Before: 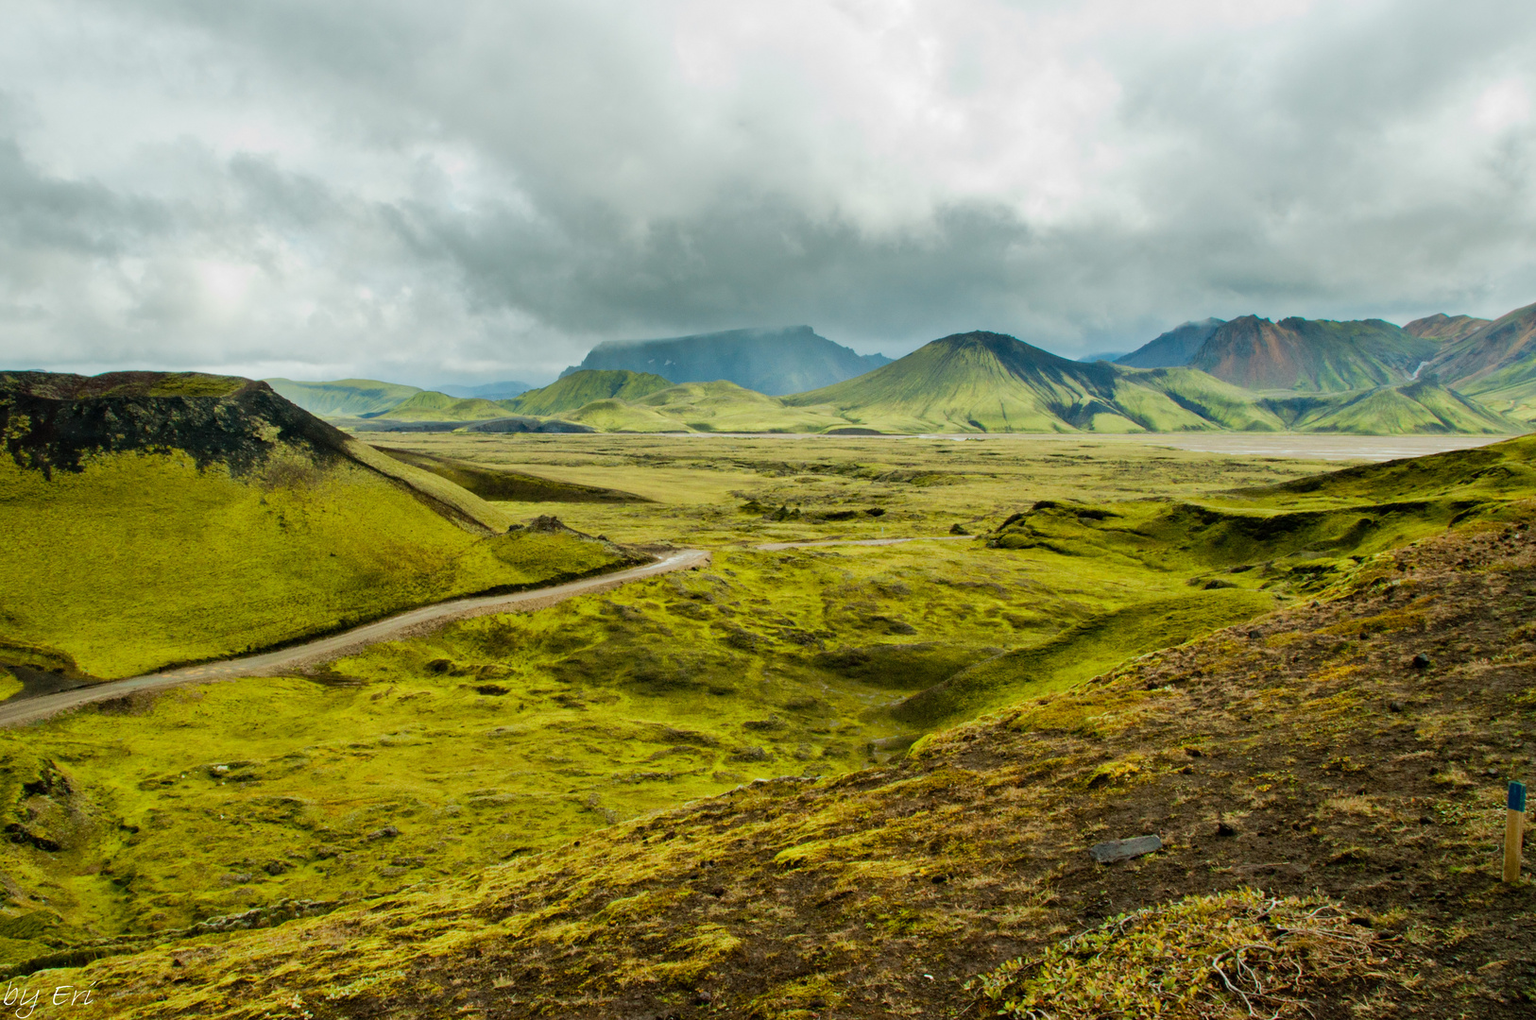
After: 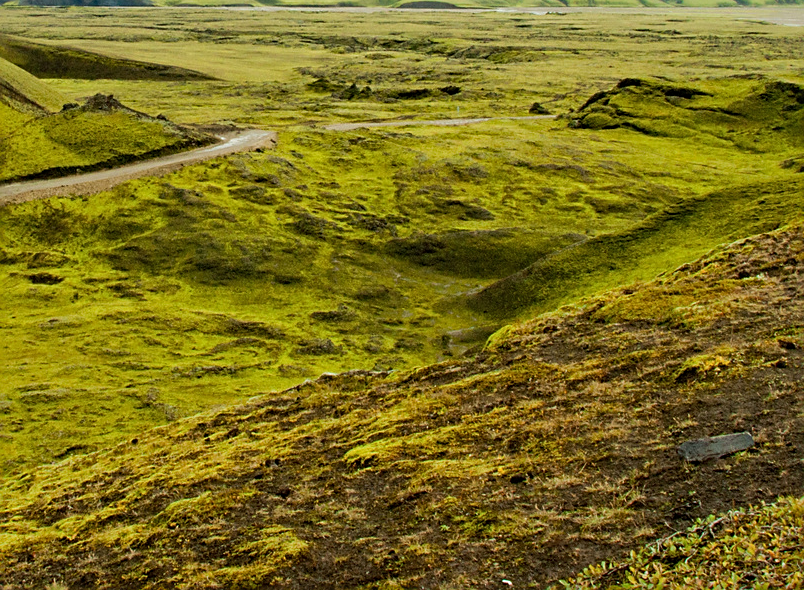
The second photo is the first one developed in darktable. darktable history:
crop: left 29.291%, top 41.854%, right 21.224%, bottom 3.496%
sharpen: on, module defaults
